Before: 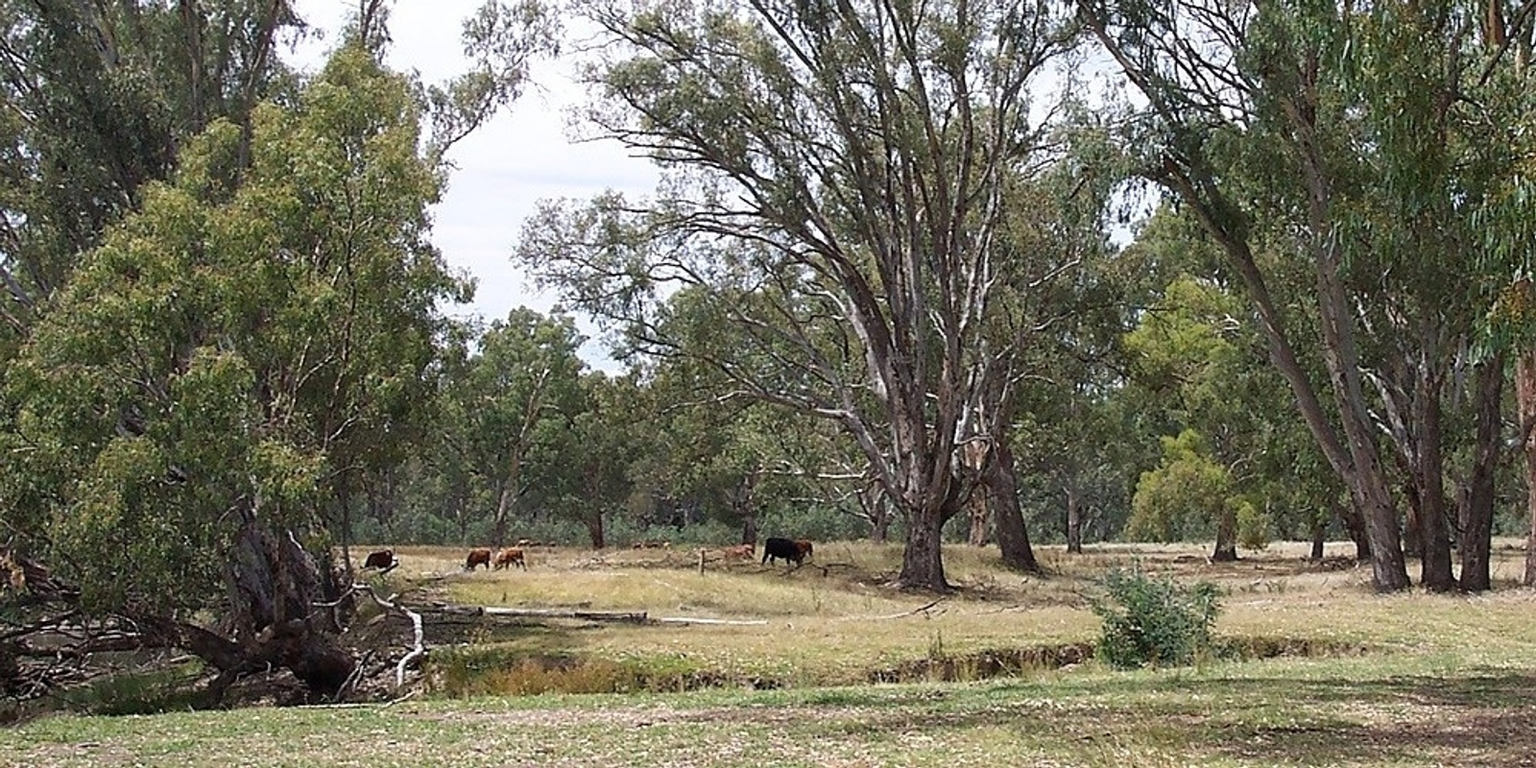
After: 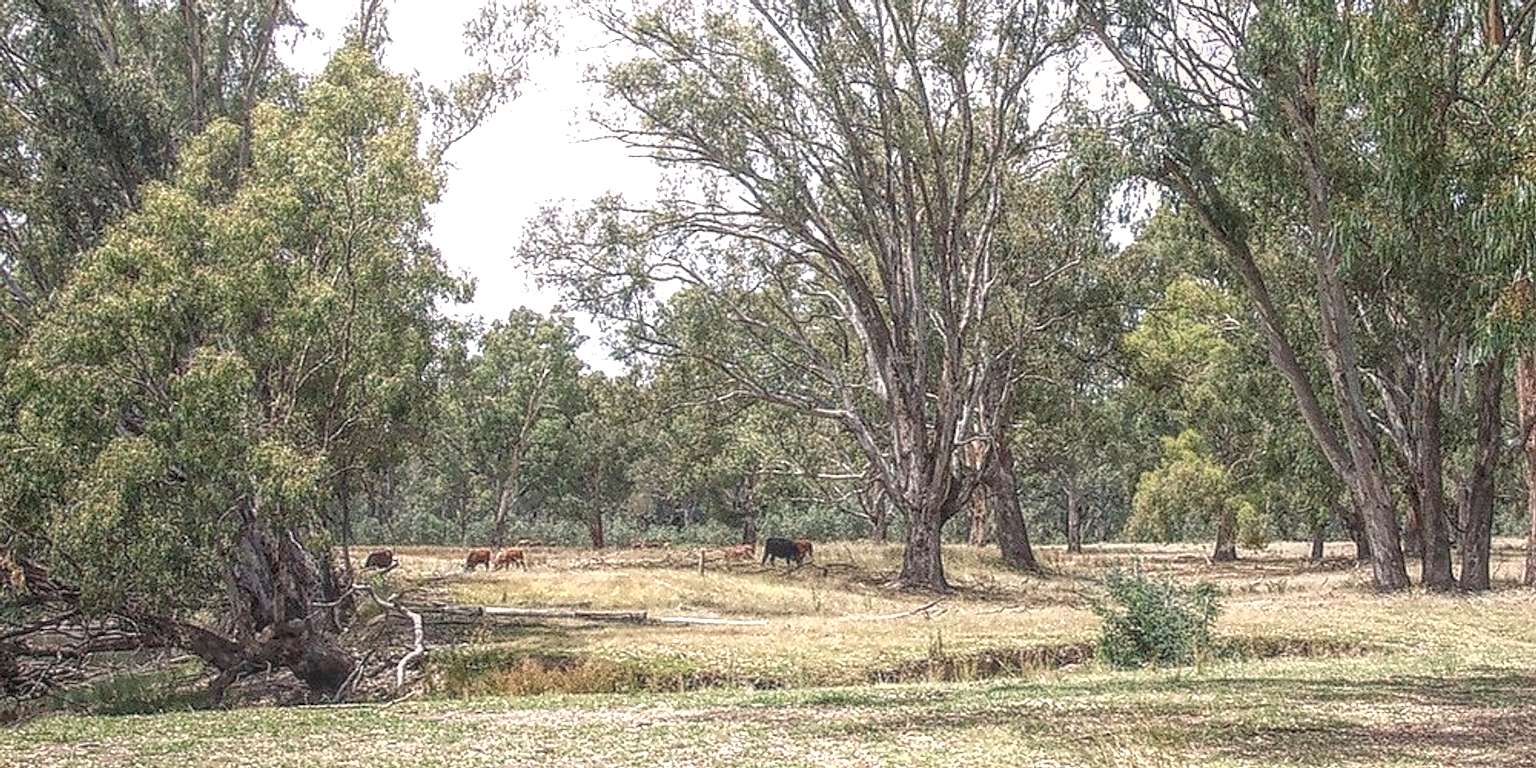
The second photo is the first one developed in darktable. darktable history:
shadows and highlights: shadows -1.03, highlights 41.54, highlights color adjustment 48.95%
color balance rgb: highlights gain › chroma 1.351%, highlights gain › hue 56.5°, linear chroma grading › shadows -1.882%, linear chroma grading › highlights -14.128%, linear chroma grading › global chroma -9.425%, linear chroma grading › mid-tones -9.941%, perceptual saturation grading › global saturation -2.519%
exposure: black level correction 0, exposure 0.696 EV, compensate exposure bias true, compensate highlight preservation false
local contrast: highlights 20%, shadows 28%, detail 201%, midtone range 0.2
